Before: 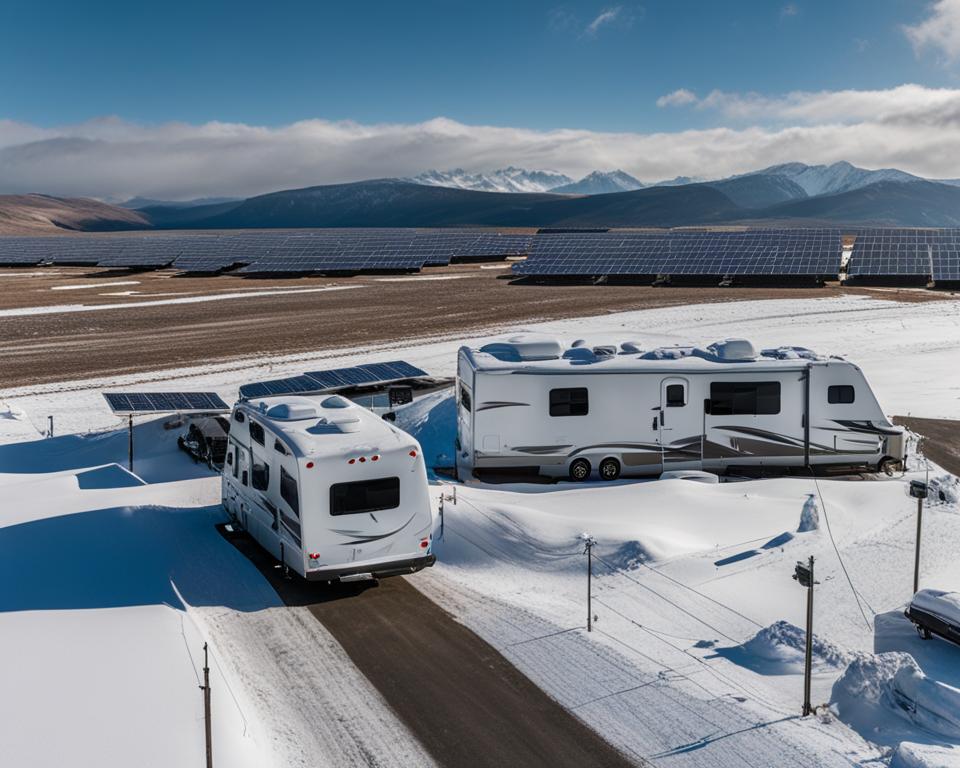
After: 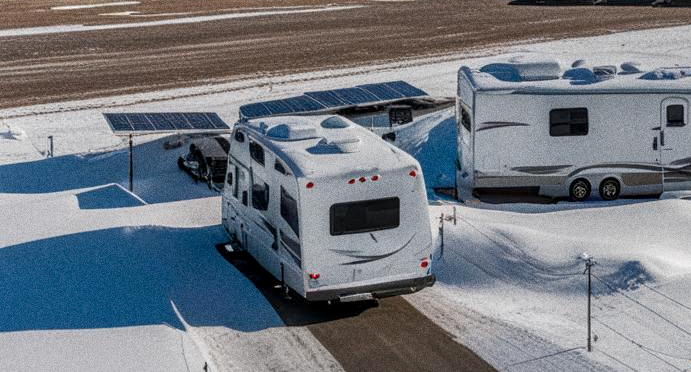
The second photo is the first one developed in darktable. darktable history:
local contrast: on, module defaults
shadows and highlights: on, module defaults
crop: top 36.498%, right 27.964%, bottom 14.995%
grain: coarseness 0.09 ISO, strength 40%
